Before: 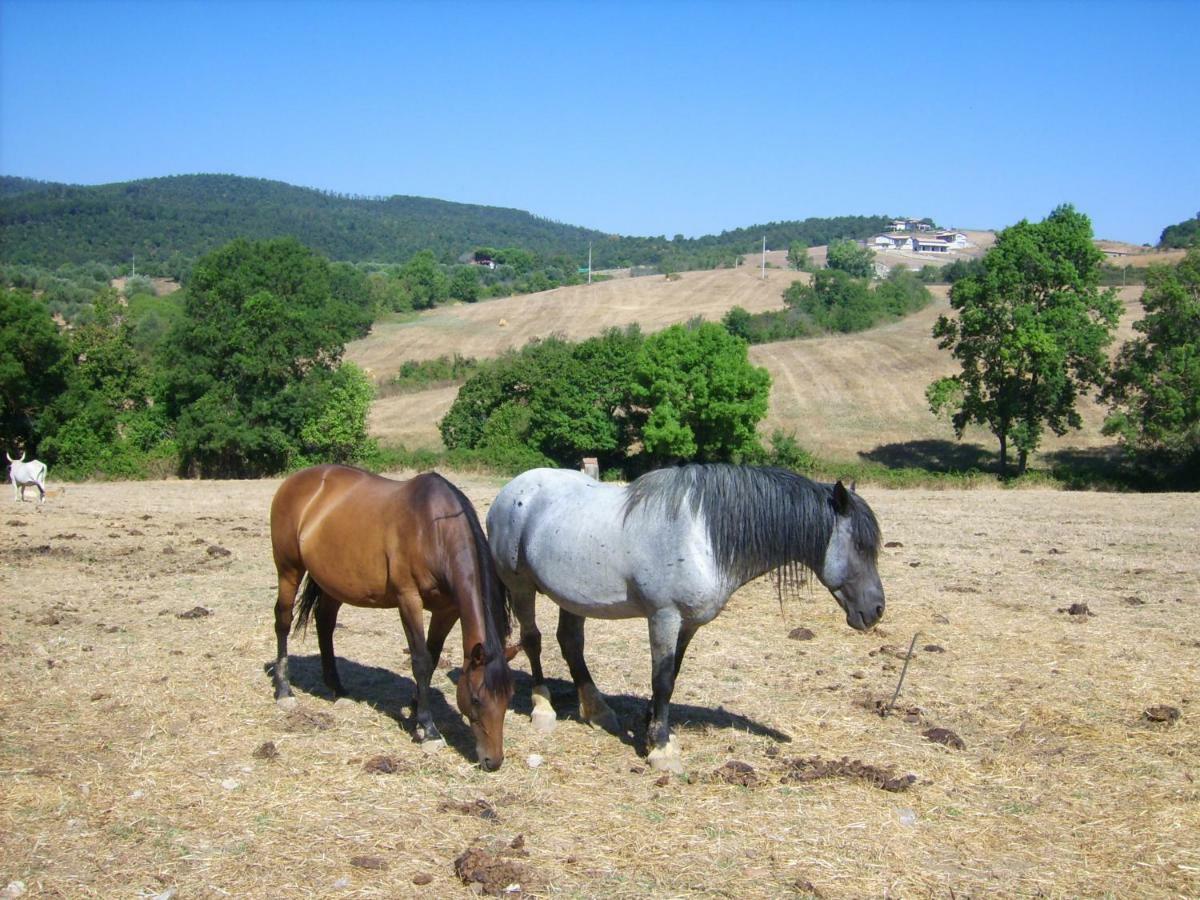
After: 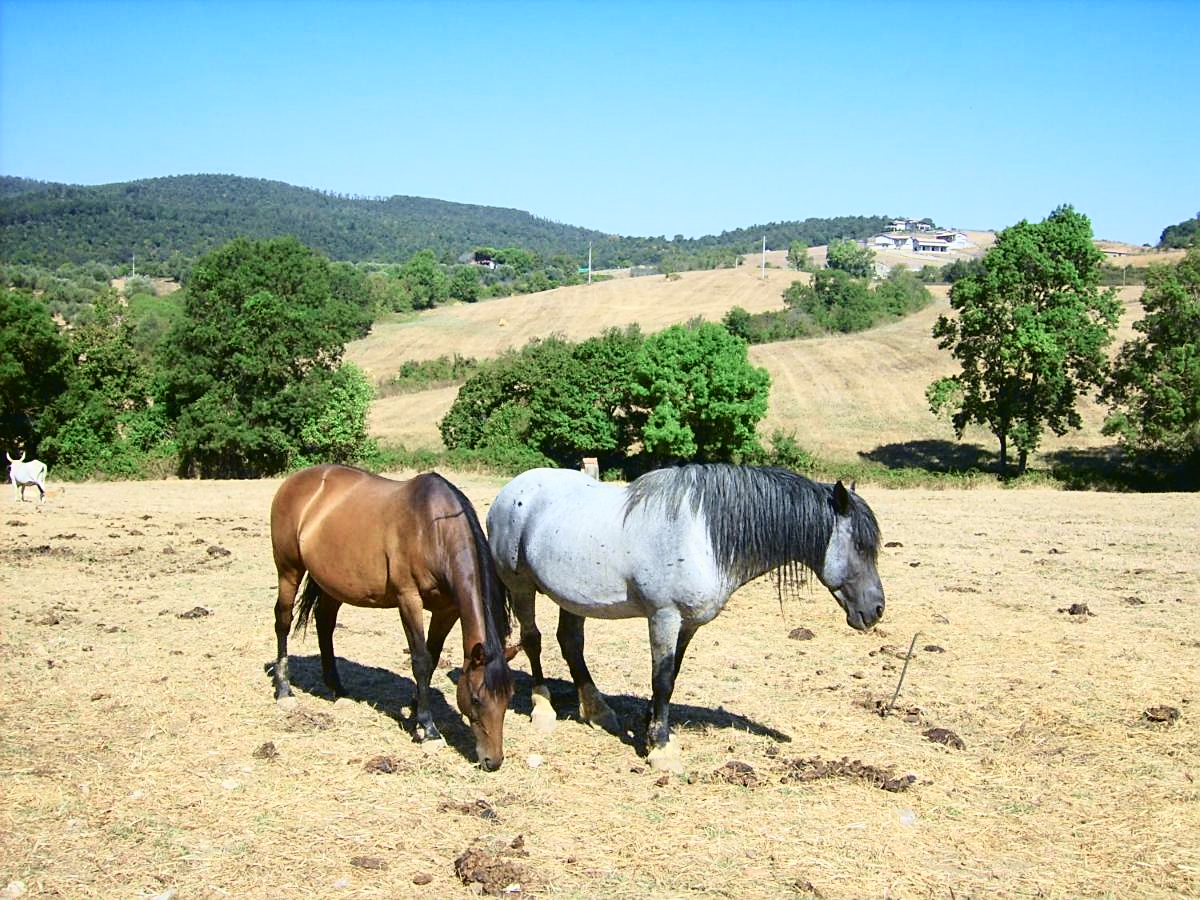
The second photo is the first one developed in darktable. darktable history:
sharpen: on, module defaults
tone curve: curves: ch0 [(0, 0.023) (0.087, 0.065) (0.184, 0.168) (0.45, 0.54) (0.57, 0.683) (0.706, 0.841) (0.877, 0.948) (1, 0.984)]; ch1 [(0, 0) (0.388, 0.369) (0.447, 0.447) (0.505, 0.5) (0.534, 0.535) (0.563, 0.563) (0.579, 0.59) (0.644, 0.663) (1, 1)]; ch2 [(0, 0) (0.301, 0.259) (0.385, 0.395) (0.492, 0.496) (0.518, 0.537) (0.583, 0.605) (0.673, 0.667) (1, 1)], color space Lab, independent channels, preserve colors none
